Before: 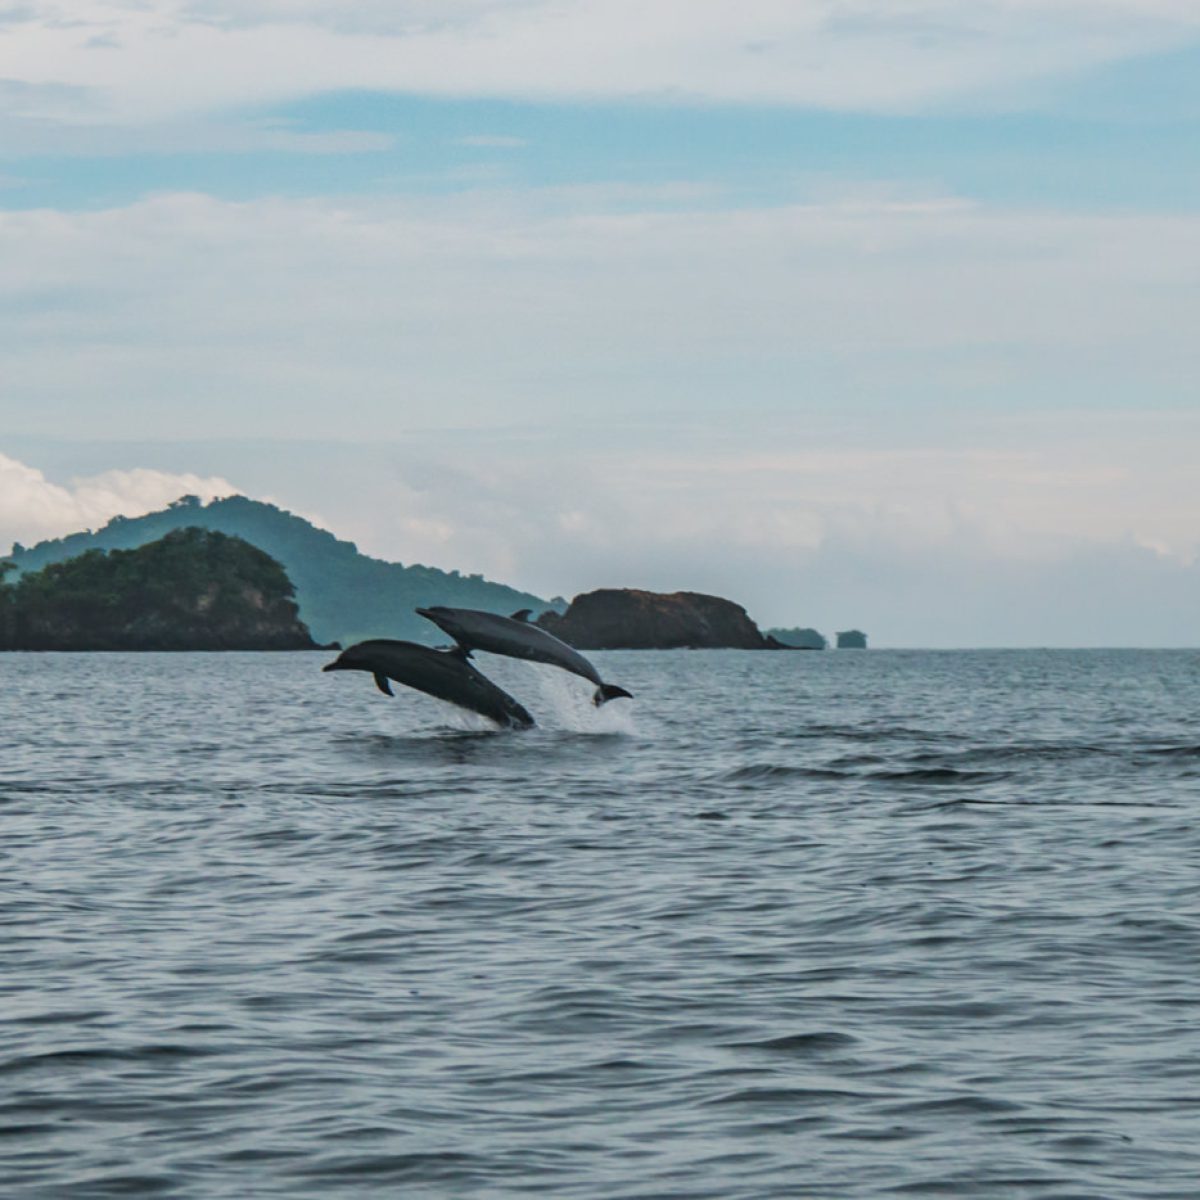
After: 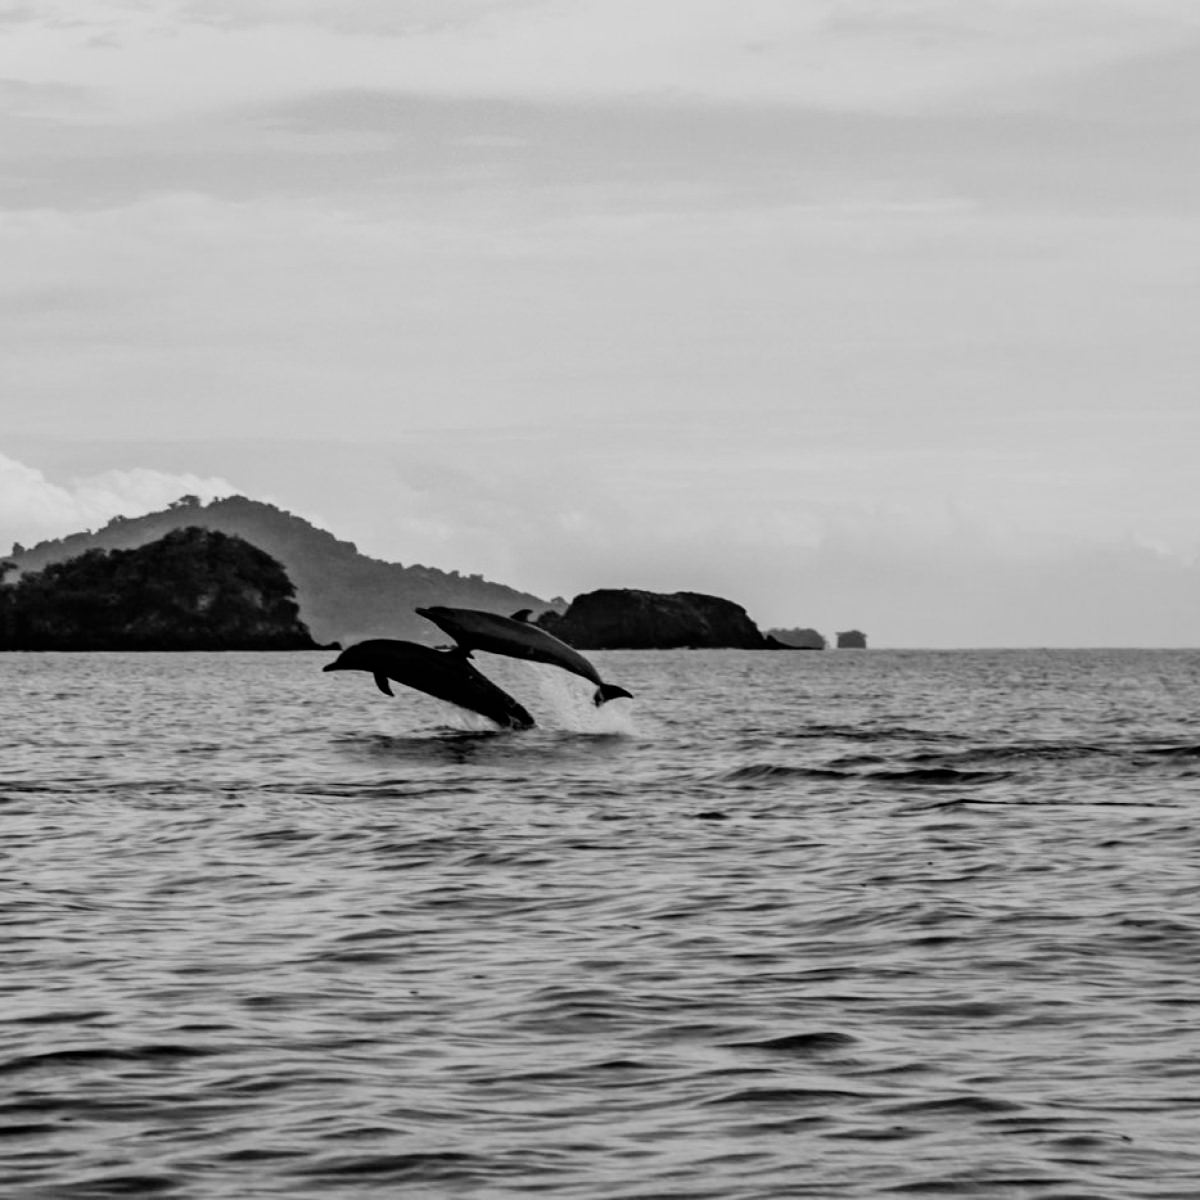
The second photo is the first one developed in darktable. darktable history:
exposure: black level correction 0.007, compensate highlight preservation false
filmic rgb: black relative exposure -5 EV, white relative exposure 3.5 EV, hardness 3.19, contrast 1.4, highlights saturation mix -50%
monochrome: a 1.94, b -0.638
